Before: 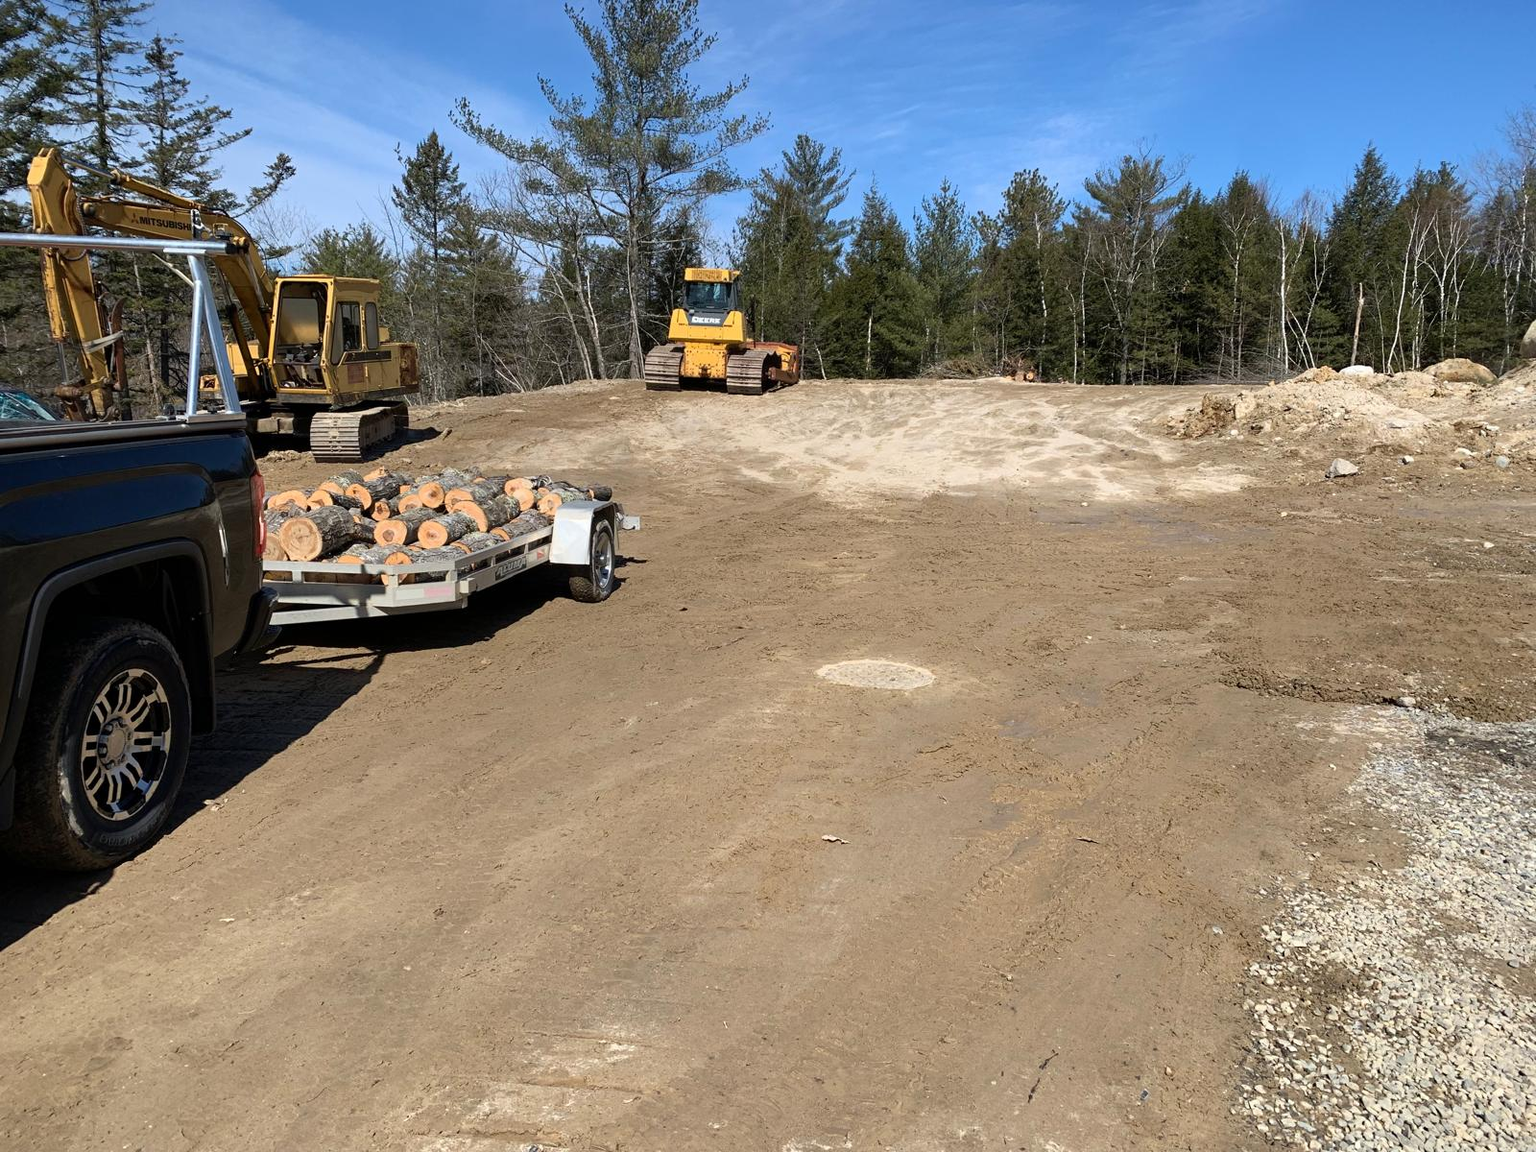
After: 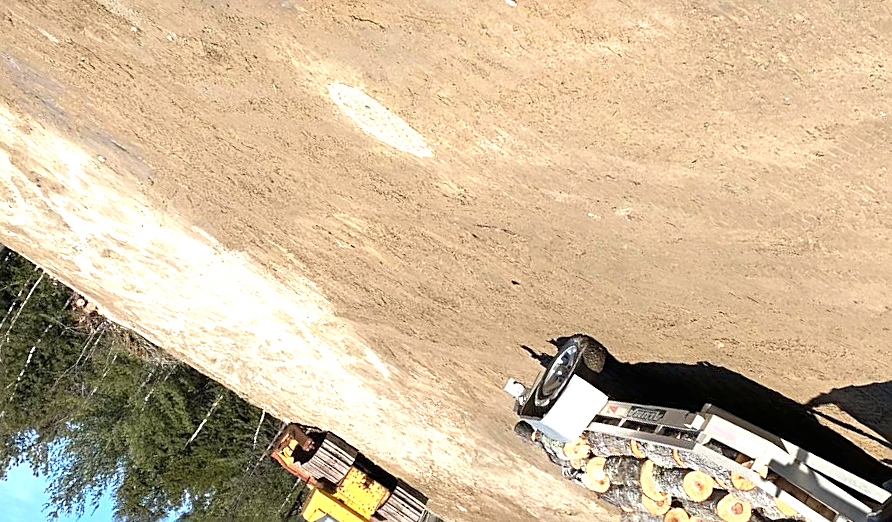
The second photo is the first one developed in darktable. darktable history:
sharpen: on, module defaults
exposure: black level correction 0, exposure 0.95 EV, compensate highlight preservation false
crop and rotate: angle 148.59°, left 9.195%, top 15.62%, right 4.468%, bottom 16.933%
